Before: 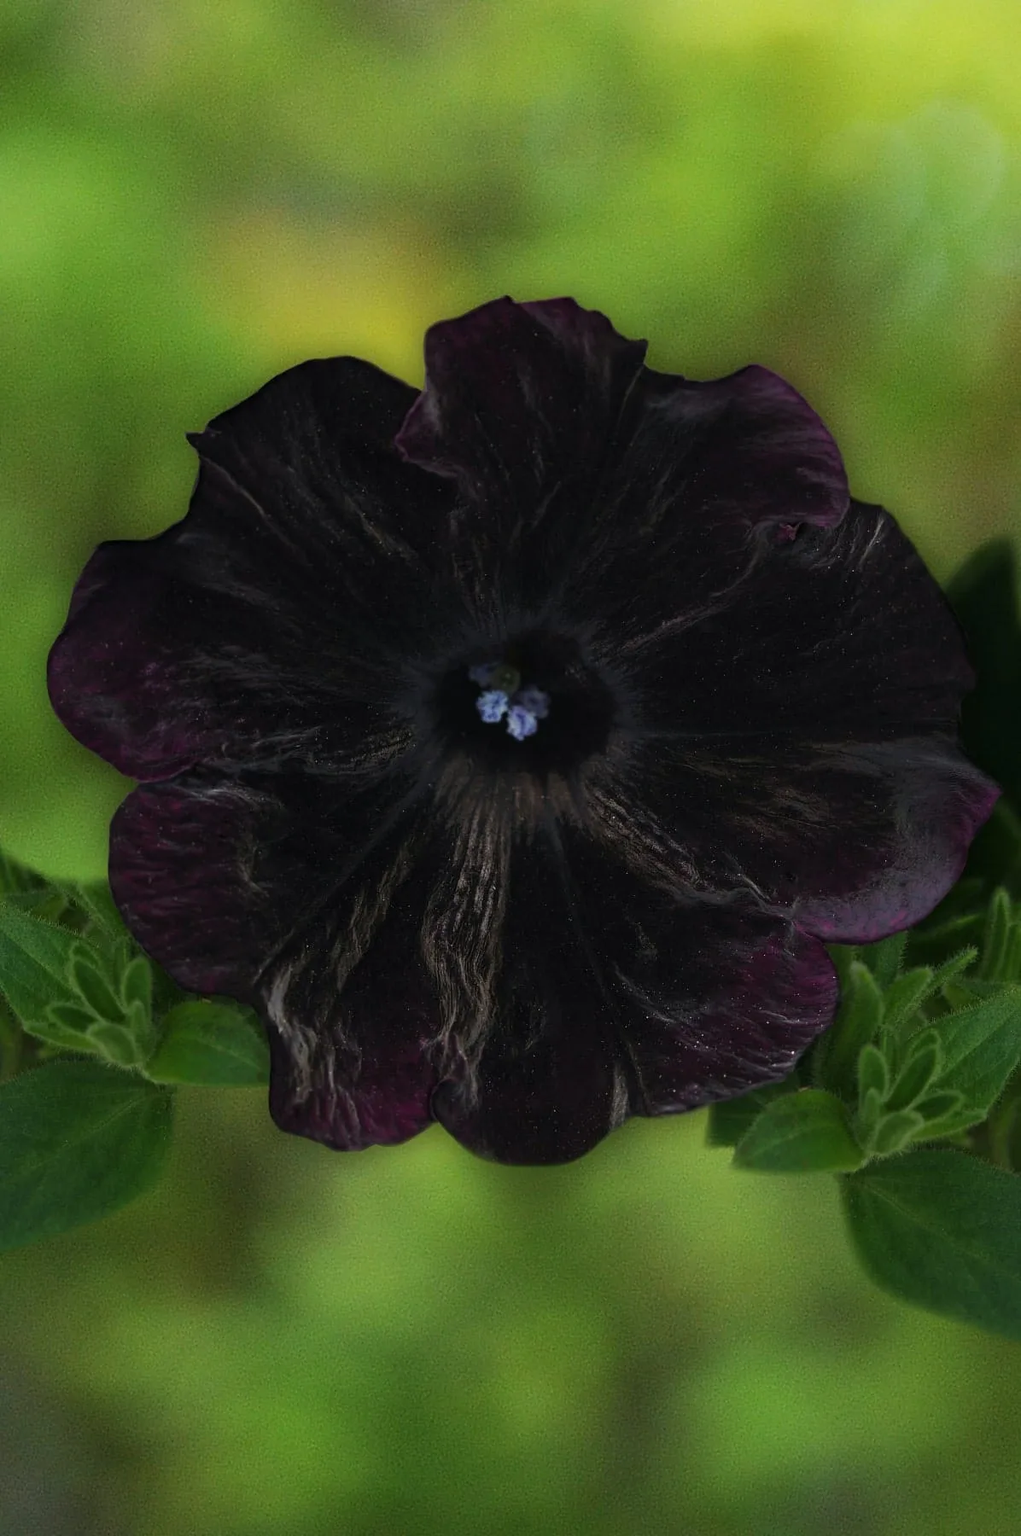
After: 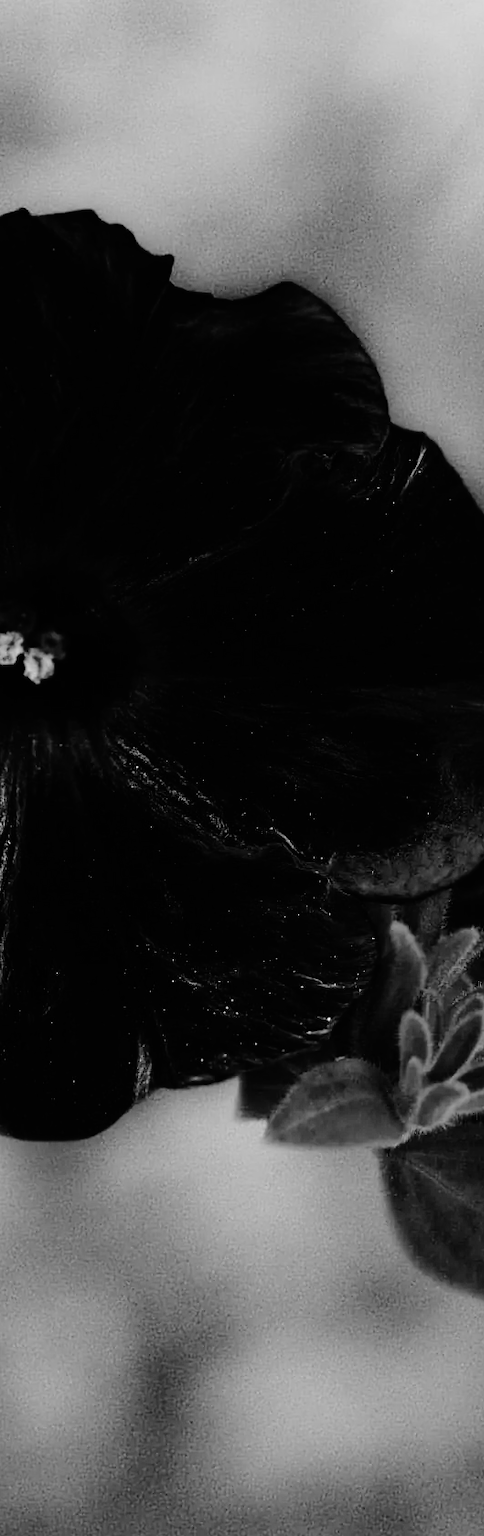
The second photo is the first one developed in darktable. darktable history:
crop: left 47.628%, top 6.643%, right 7.874%
base curve: curves: ch0 [(0, 0) (0.036, 0.01) (0.123, 0.254) (0.258, 0.504) (0.507, 0.748) (1, 1)], preserve colors none
monochrome: on, module defaults
